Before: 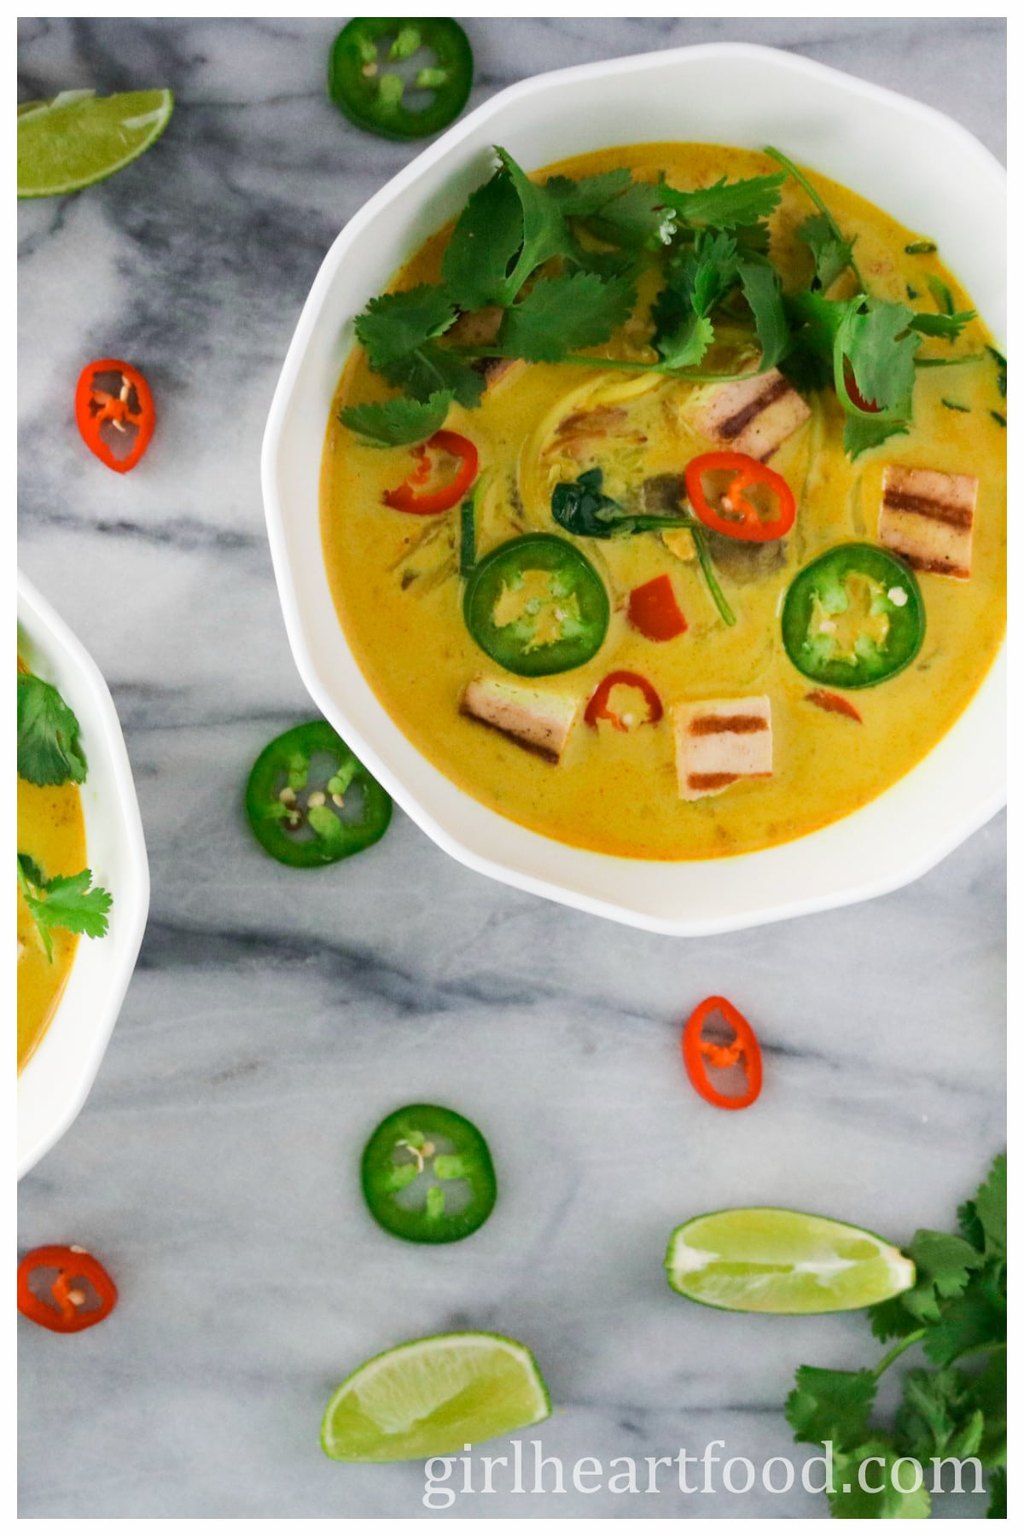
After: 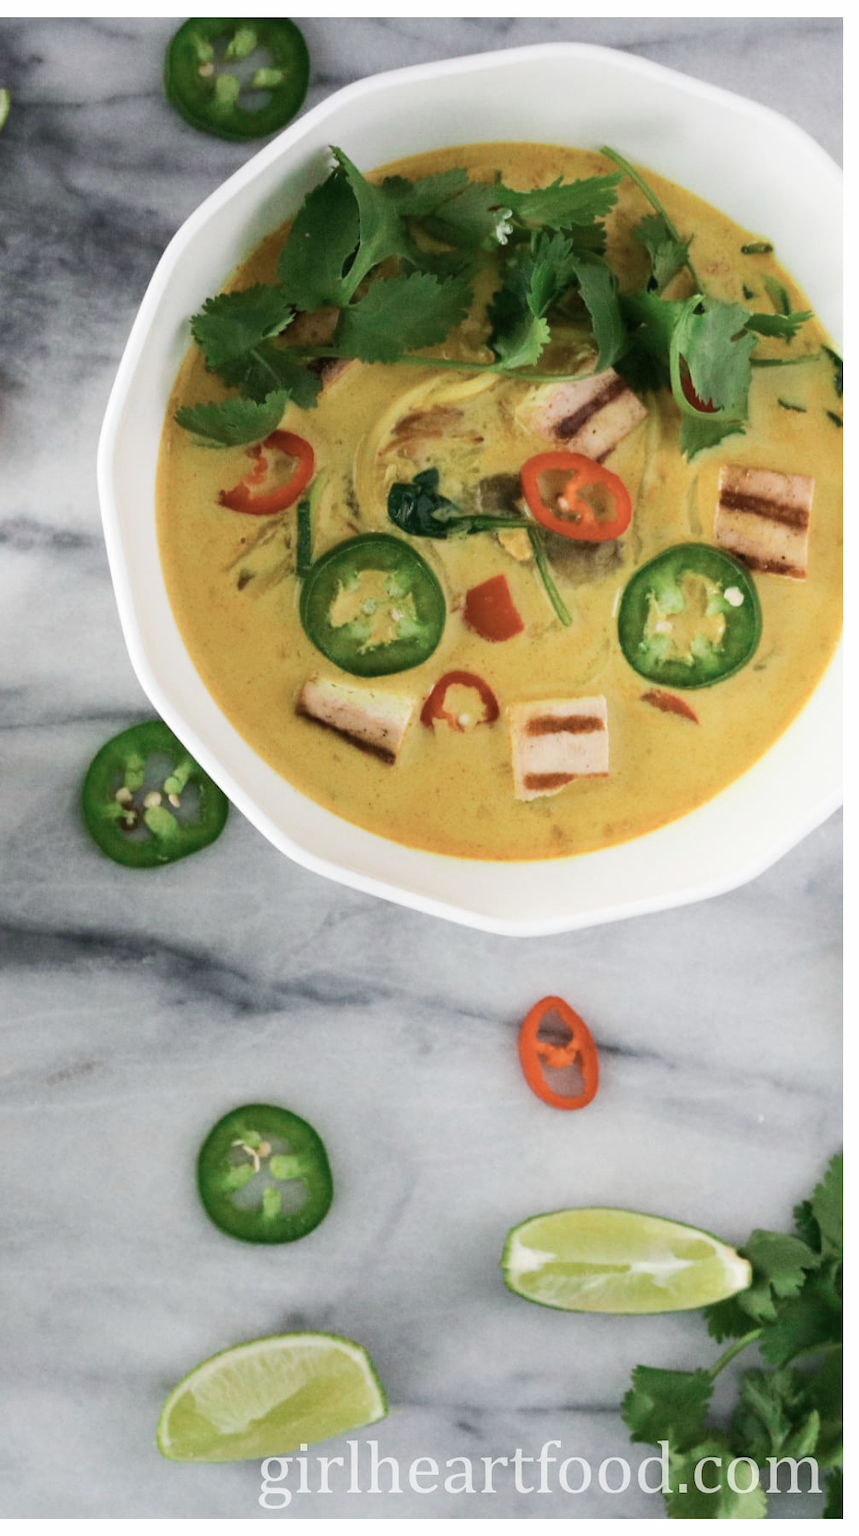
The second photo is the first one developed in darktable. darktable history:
contrast brightness saturation: contrast 0.101, saturation -0.301
crop: left 16.013%
